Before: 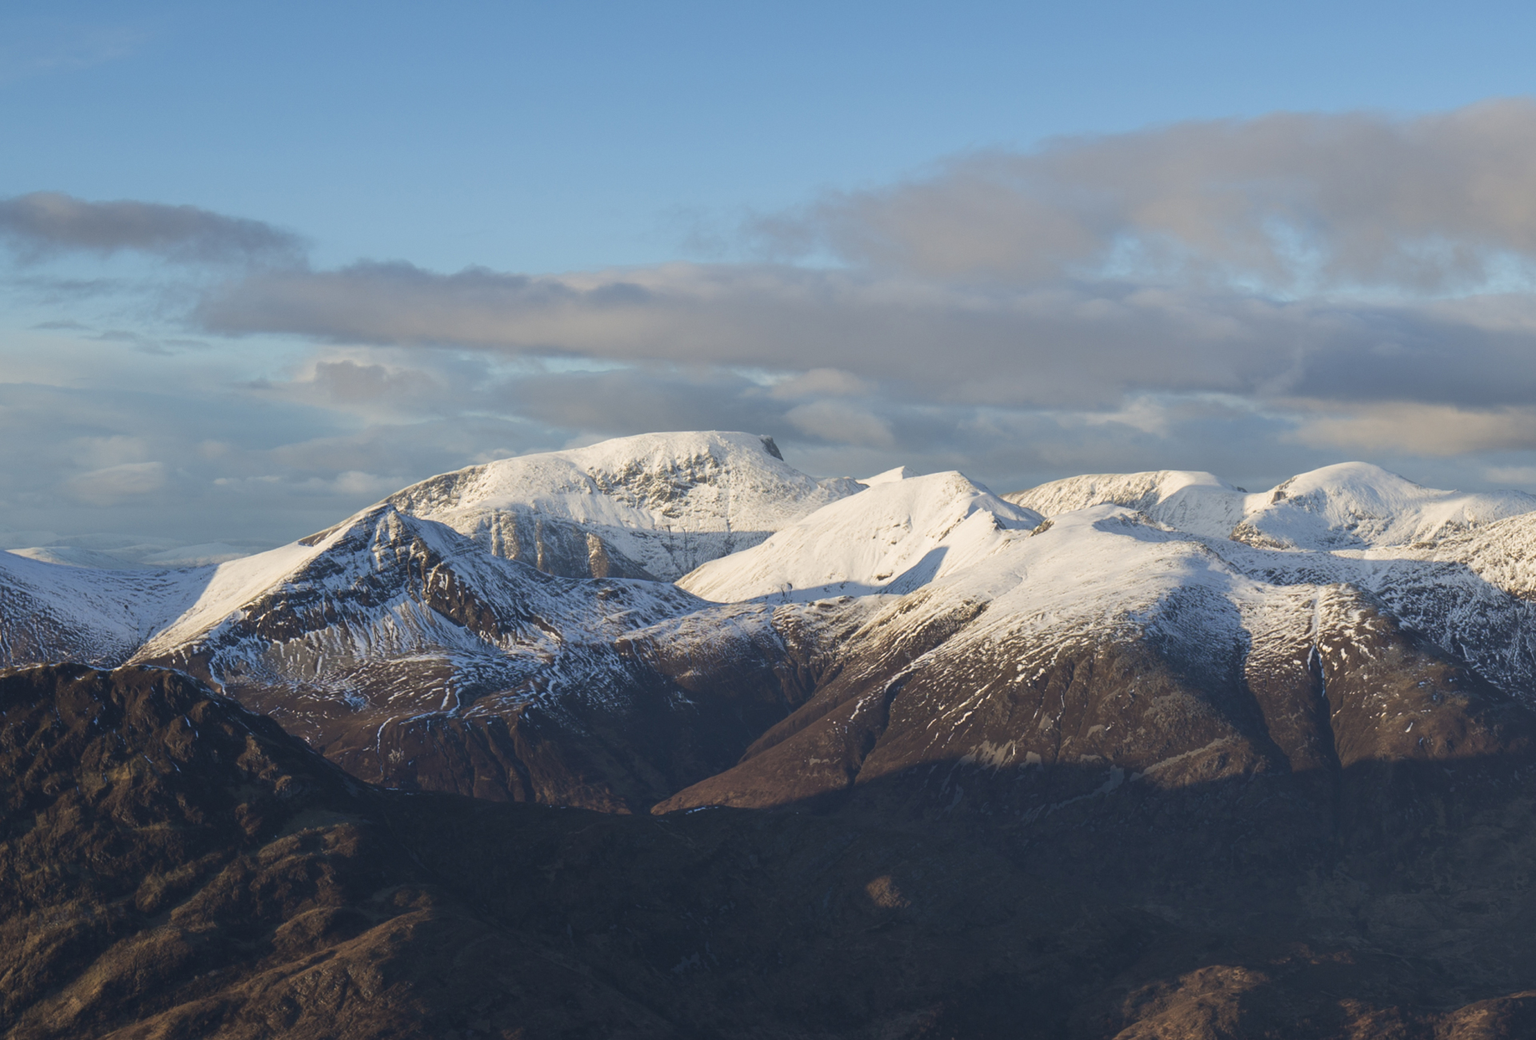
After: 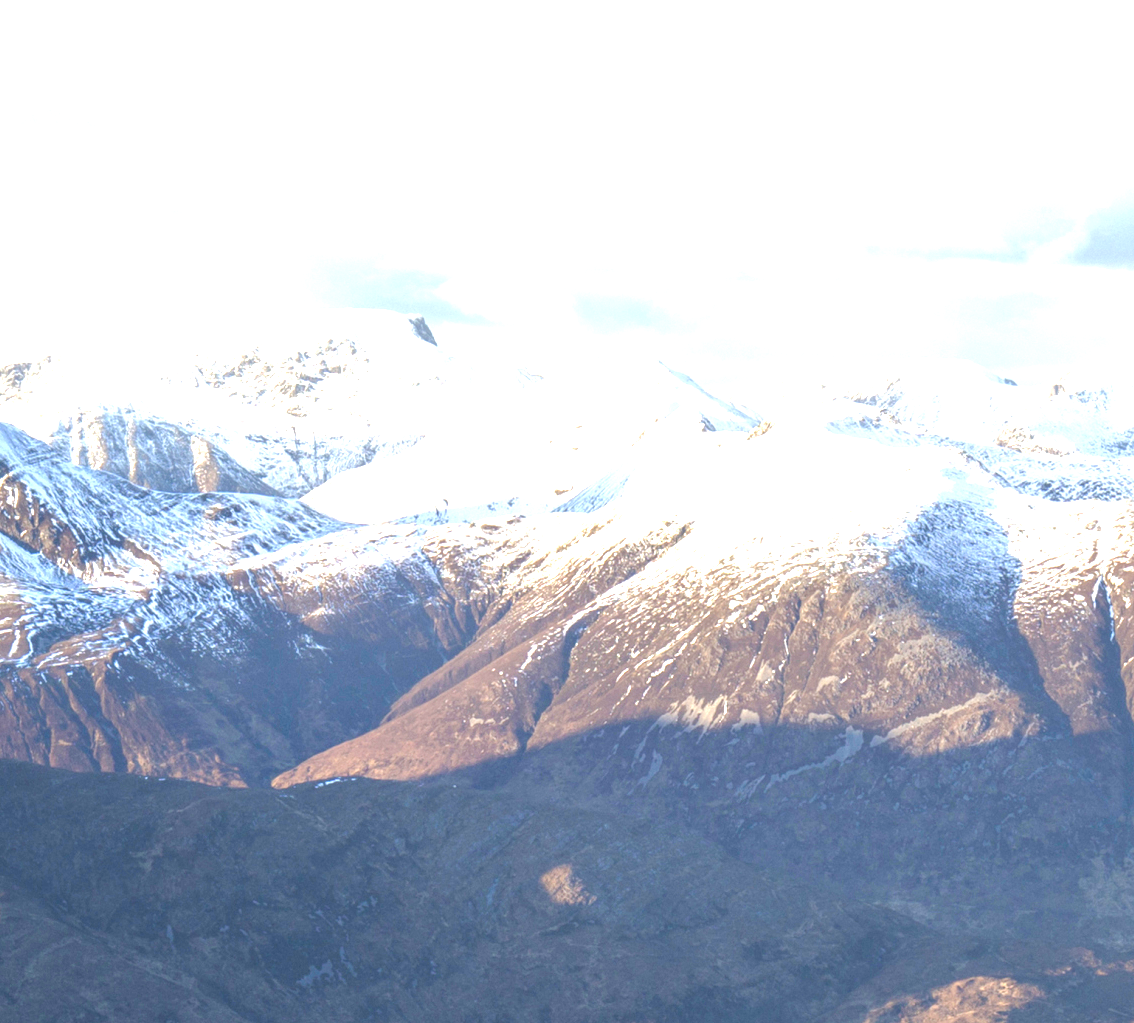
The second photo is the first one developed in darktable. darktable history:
color balance rgb: perceptual saturation grading › global saturation 20%, perceptual saturation grading › highlights -25%, perceptual saturation grading › shadows 50%
crop and rotate: left 28.256%, top 17.734%, right 12.656%, bottom 3.573%
exposure: exposure 2.207 EV, compensate highlight preservation false
base curve: curves: ch0 [(0, 0) (0.262, 0.32) (0.722, 0.705) (1, 1)]
local contrast: detail 130%
